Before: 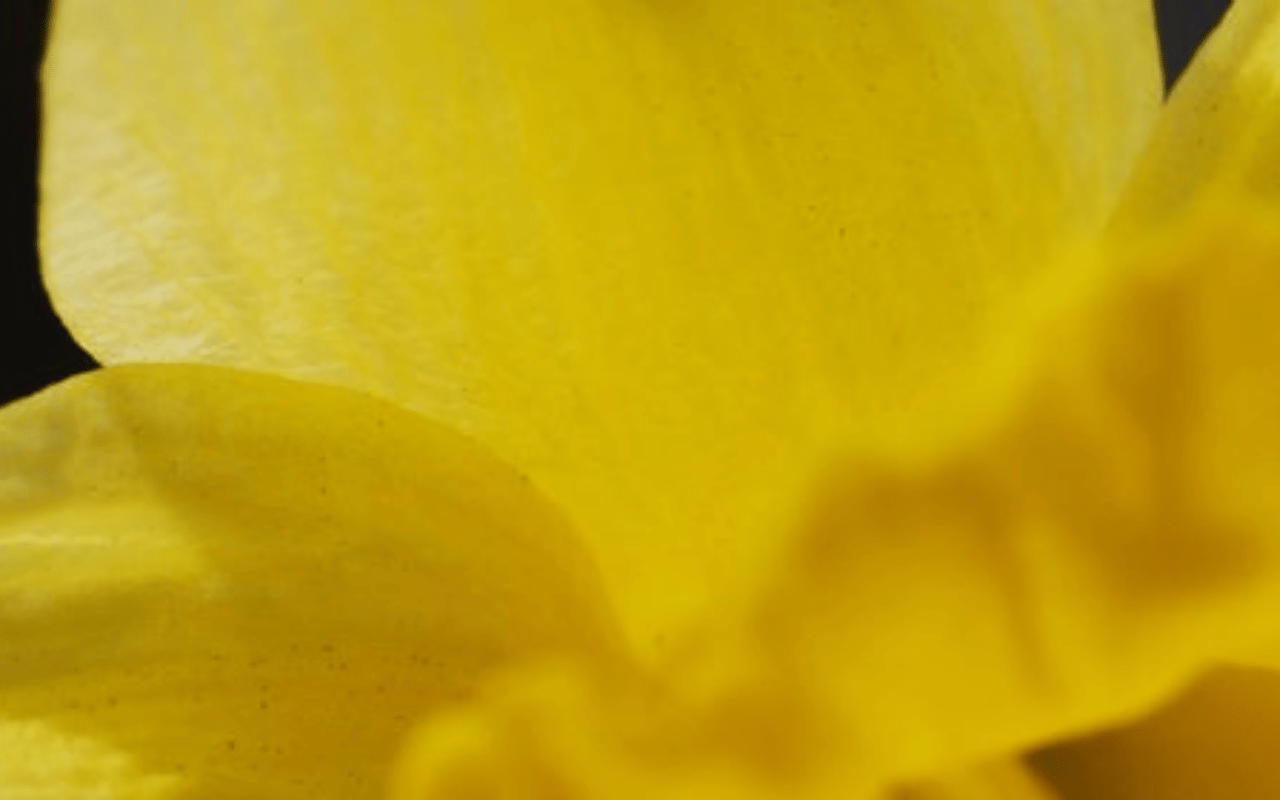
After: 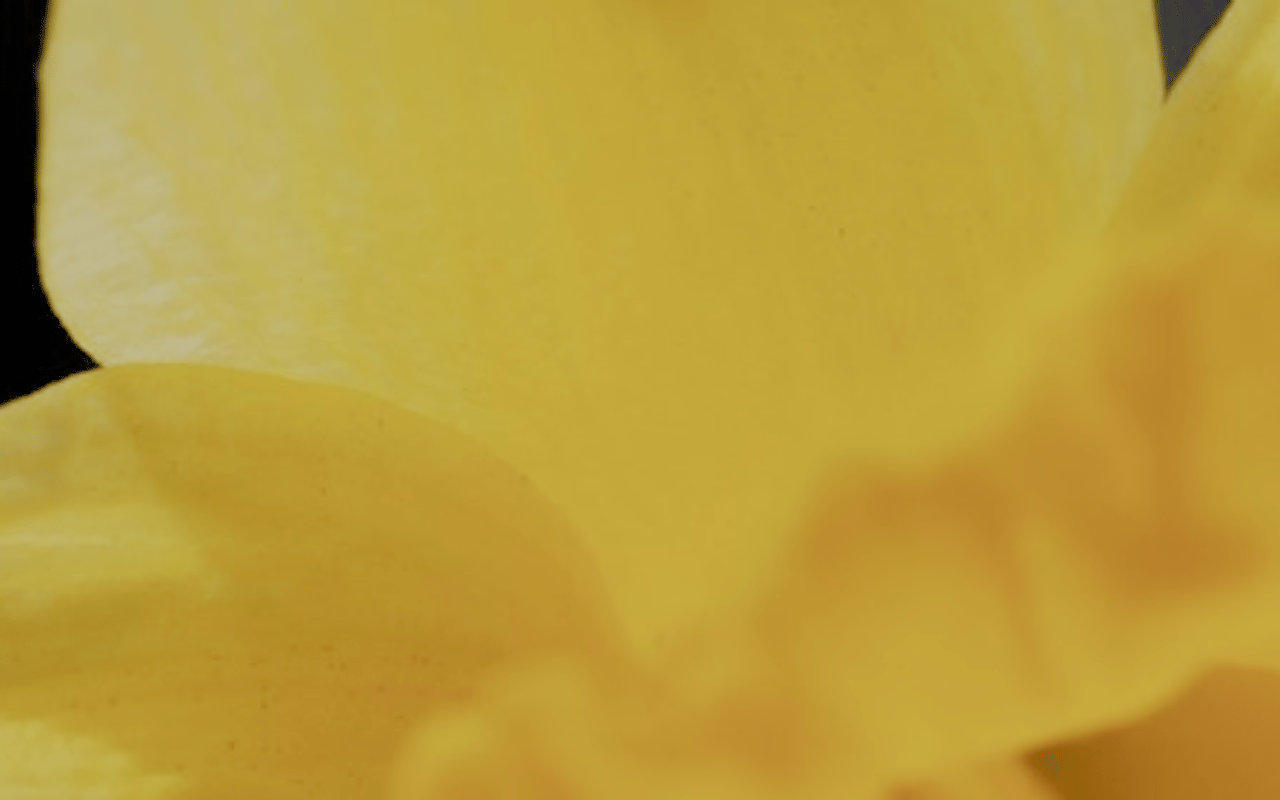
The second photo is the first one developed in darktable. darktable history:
filmic rgb: black relative exposure -4.43 EV, white relative exposure 6.61 EV, hardness 1.89, contrast 0.506
exposure: black level correction 0, exposure 1.027 EV, compensate highlight preservation false
